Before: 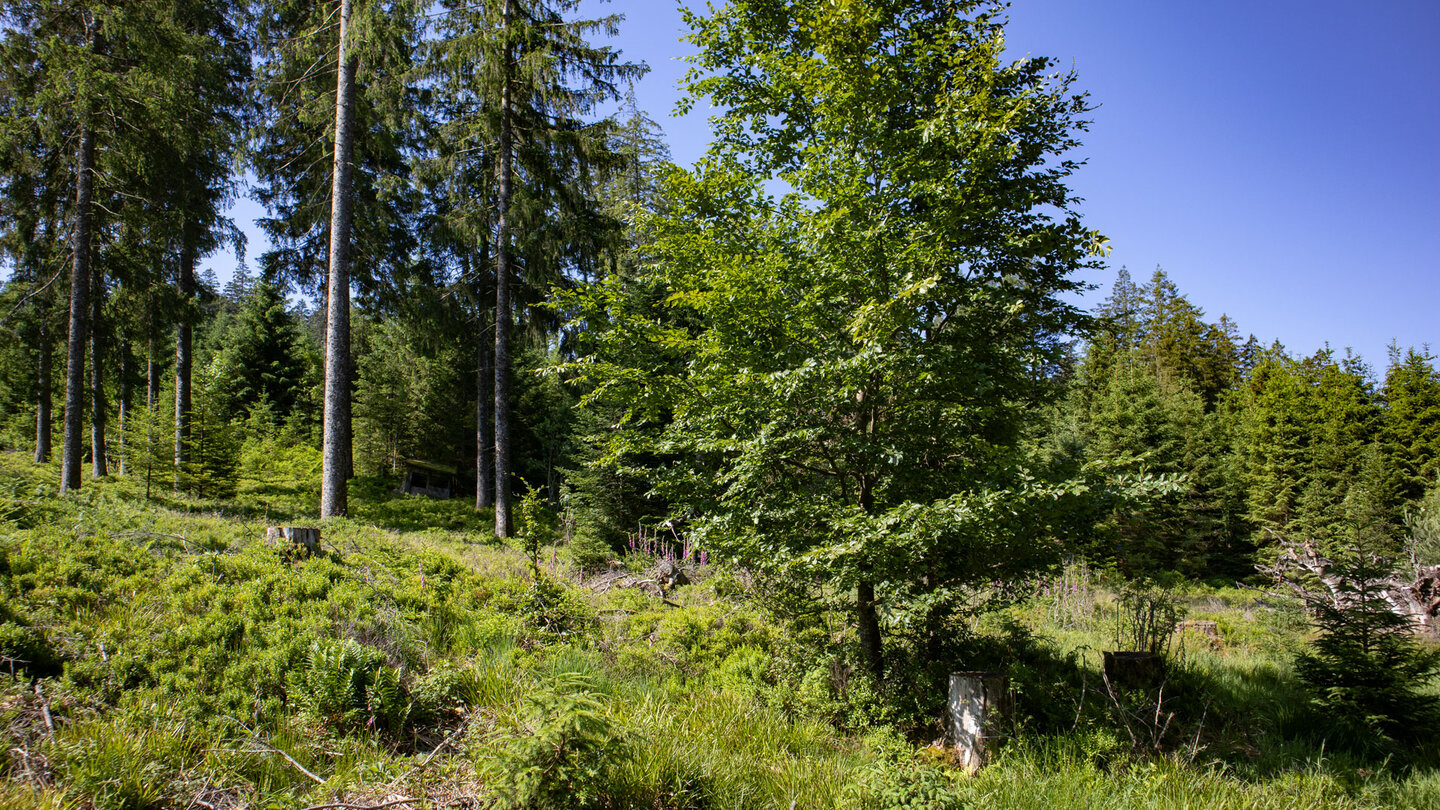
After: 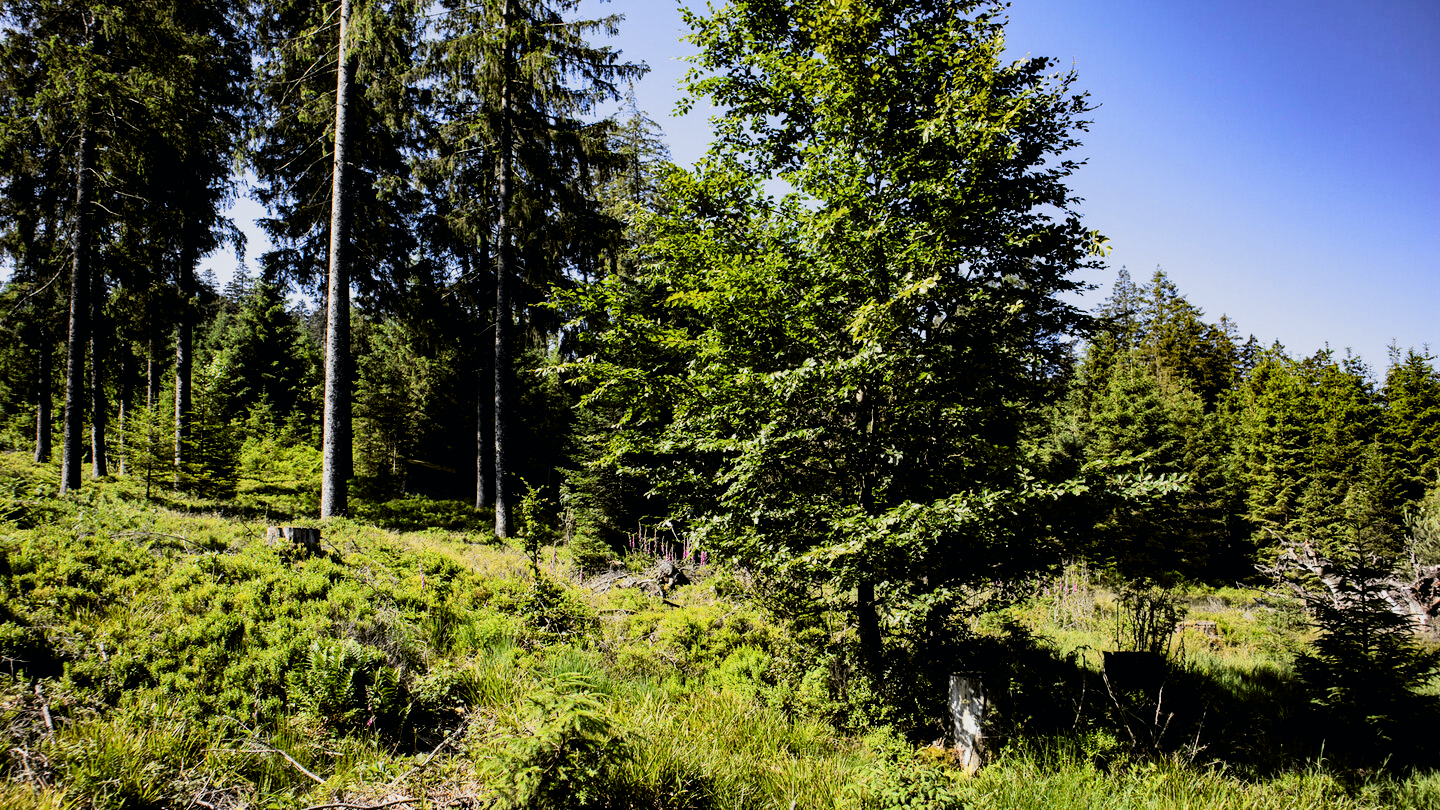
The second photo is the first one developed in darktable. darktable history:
filmic rgb: black relative exposure -5.08 EV, white relative exposure 3.56 EV, hardness 3.16, contrast 1.506, highlights saturation mix -49.07%
tone curve: curves: ch0 [(0, 0) (0.071, 0.058) (0.266, 0.268) (0.498, 0.542) (0.766, 0.807) (1, 0.983)]; ch1 [(0, 0) (0.346, 0.307) (0.408, 0.387) (0.463, 0.465) (0.482, 0.493) (0.502, 0.499) (0.517, 0.505) (0.55, 0.554) (0.597, 0.61) (0.651, 0.698) (1, 1)]; ch2 [(0, 0) (0.346, 0.34) (0.434, 0.46) (0.485, 0.494) (0.5, 0.498) (0.509, 0.517) (0.526, 0.539) (0.583, 0.603) (0.625, 0.659) (1, 1)], color space Lab, independent channels, preserve colors none
